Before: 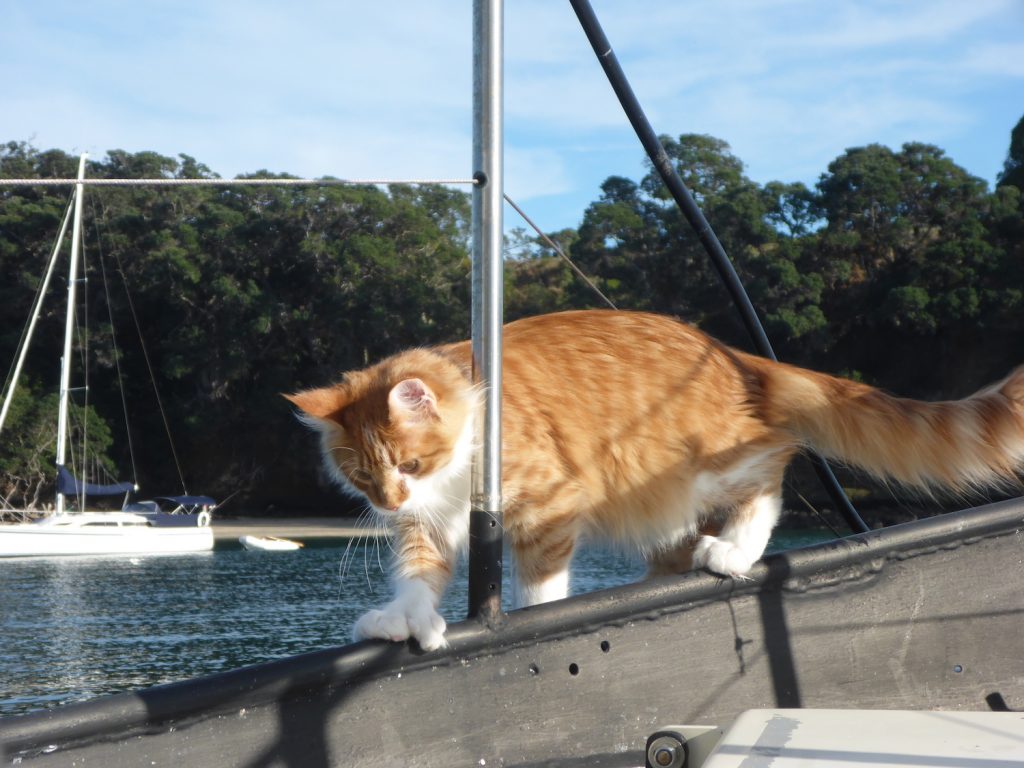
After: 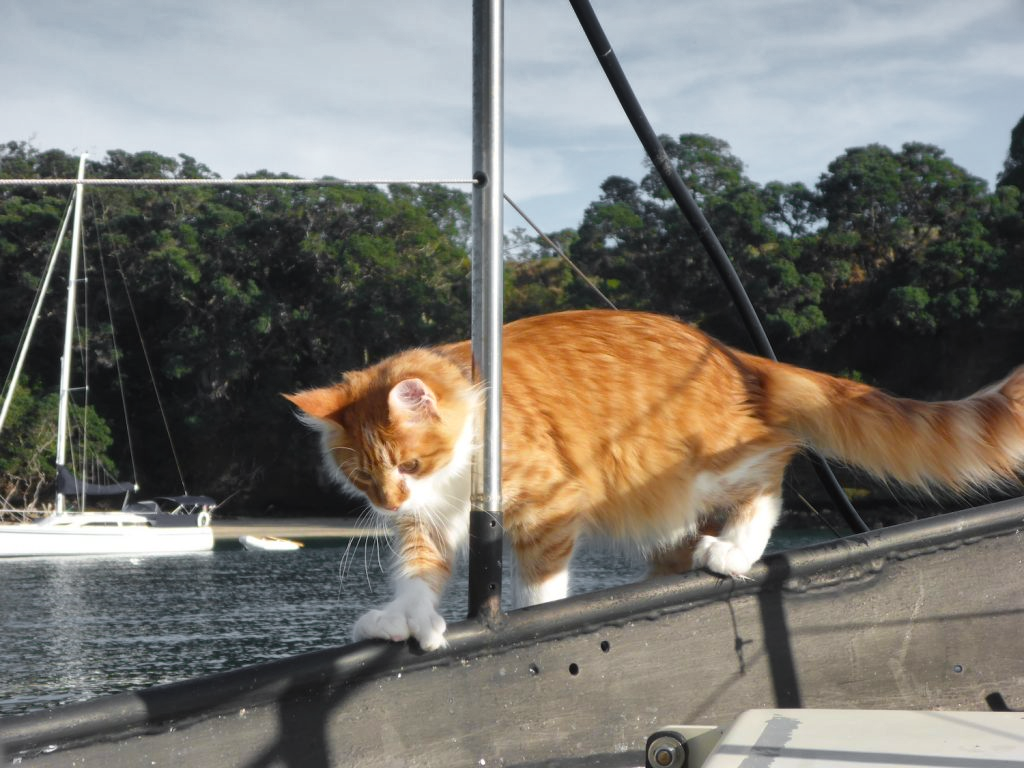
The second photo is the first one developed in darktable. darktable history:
color zones: curves: ch1 [(0.25, 0.61) (0.75, 0.248)], mix 30.33%
shadows and highlights: radius 102.32, shadows 50.75, highlights -64.47, soften with gaussian
